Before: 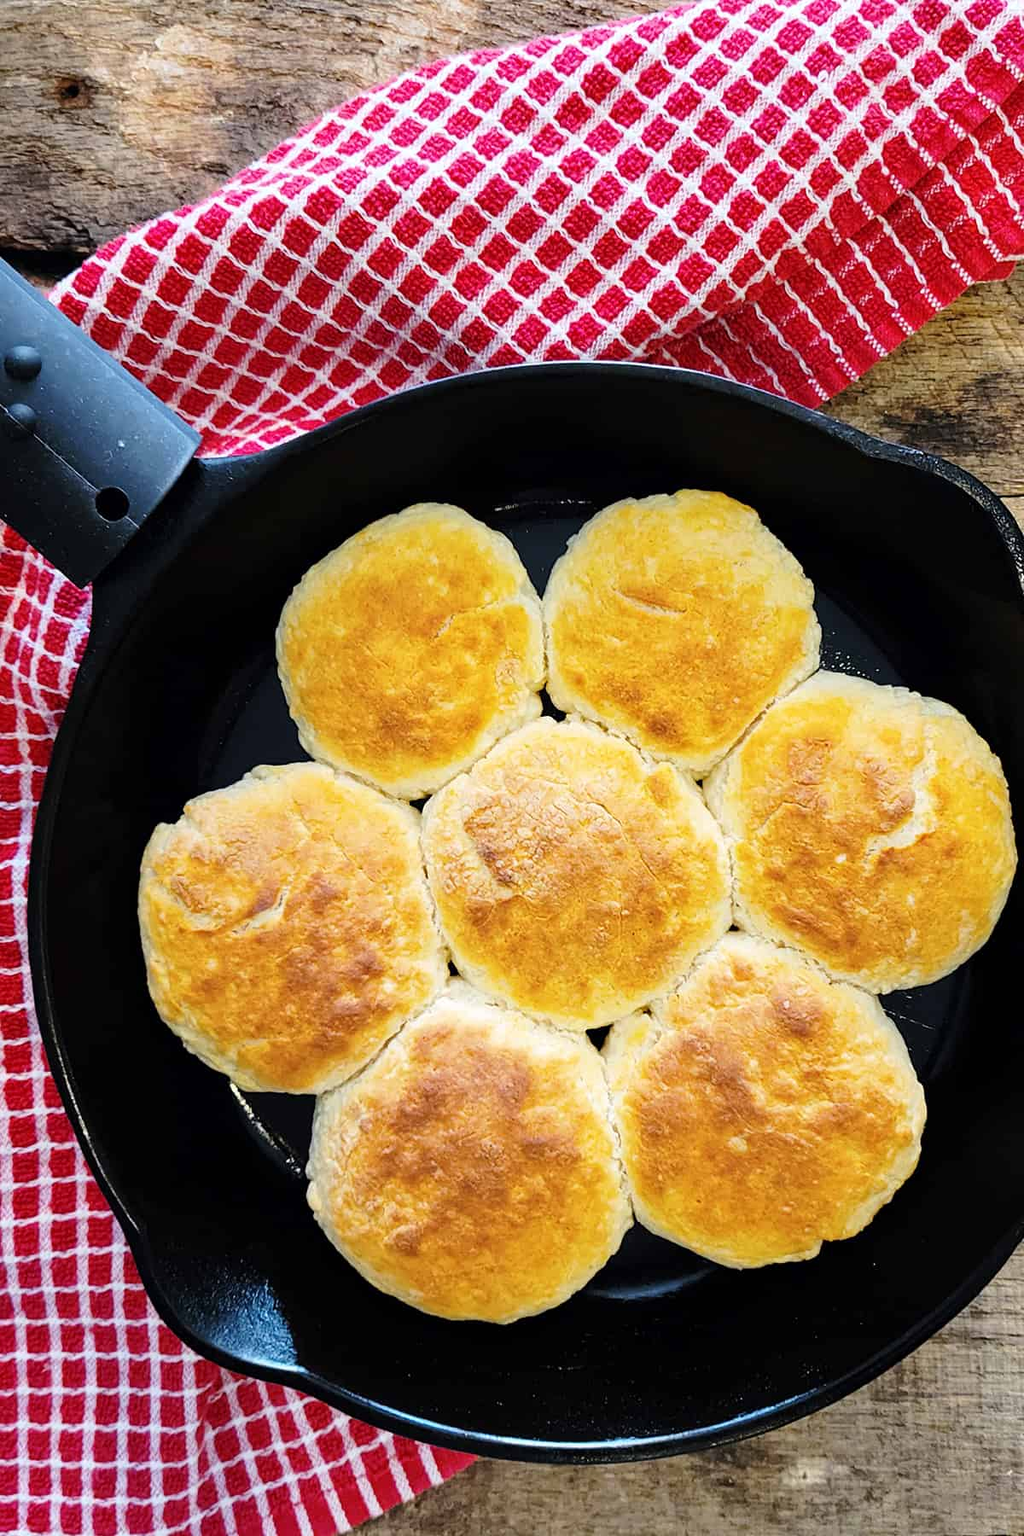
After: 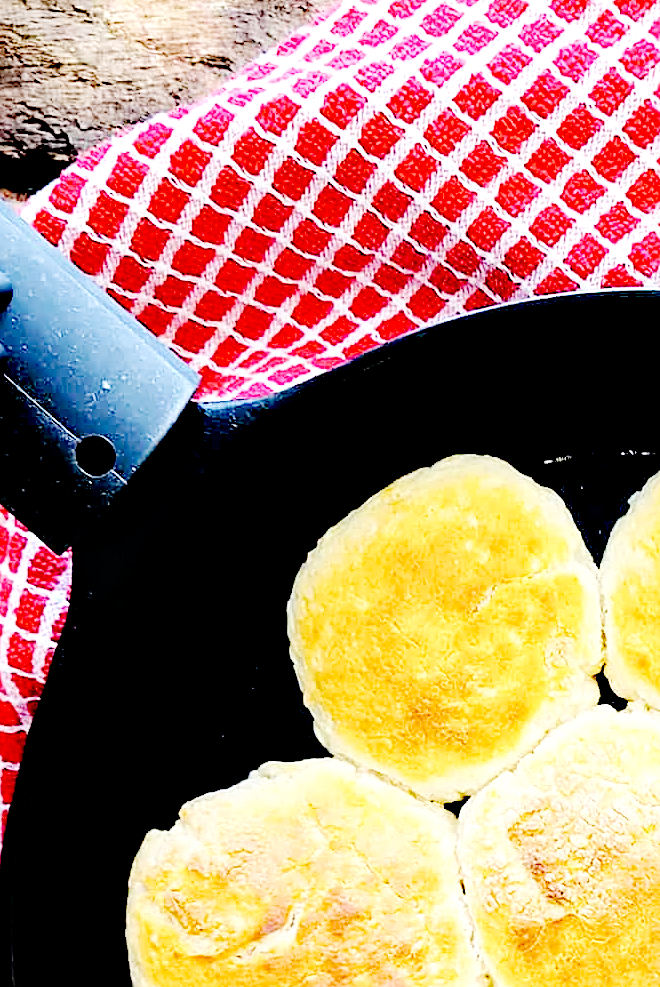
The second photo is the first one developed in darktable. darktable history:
base curve: curves: ch0 [(0, 0) (0.036, 0.01) (0.123, 0.254) (0.258, 0.504) (0.507, 0.748) (1, 1)], fusion 1, preserve colors none
crop and rotate: left 3.06%, top 7.51%, right 41.887%, bottom 37.645%
tone equalizer: on, module defaults
velvia: strength 14.82%
sharpen: on, module defaults
